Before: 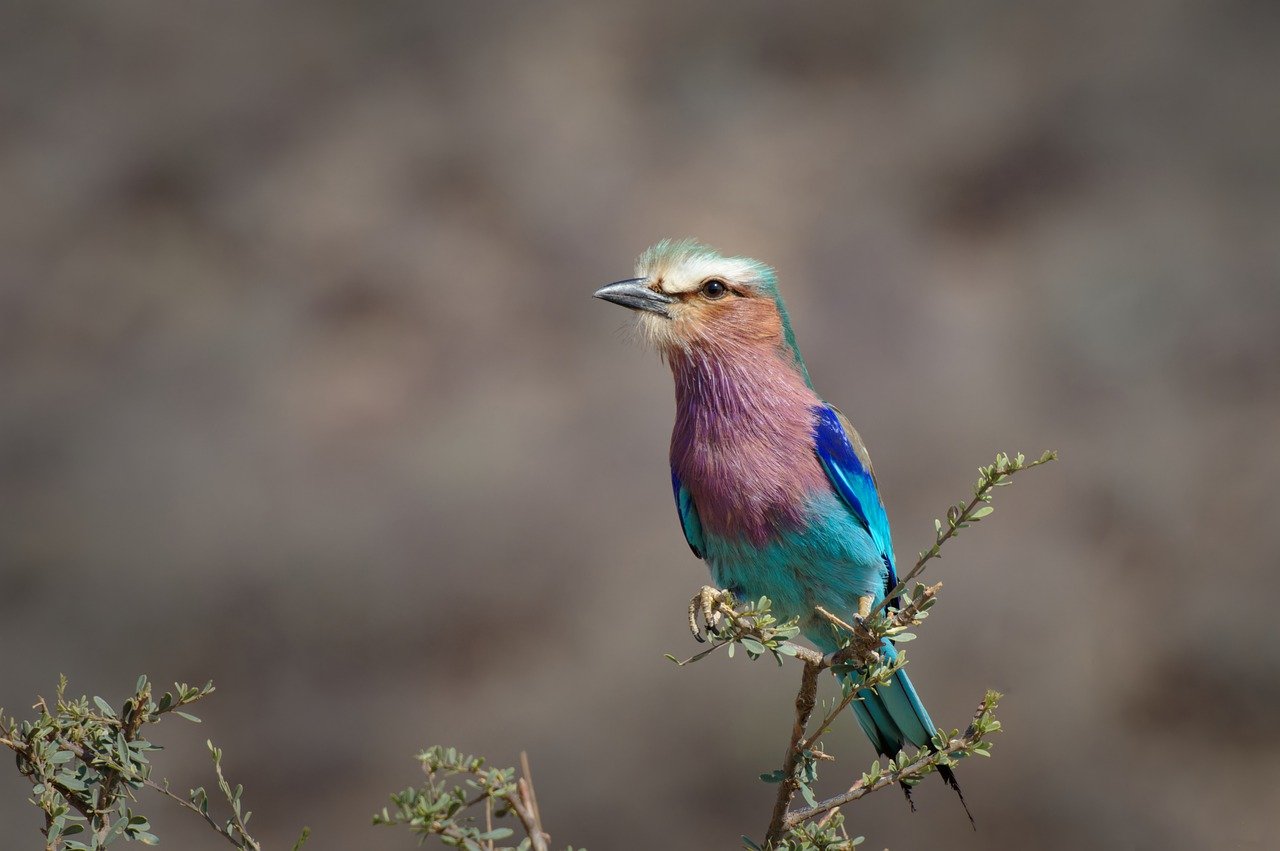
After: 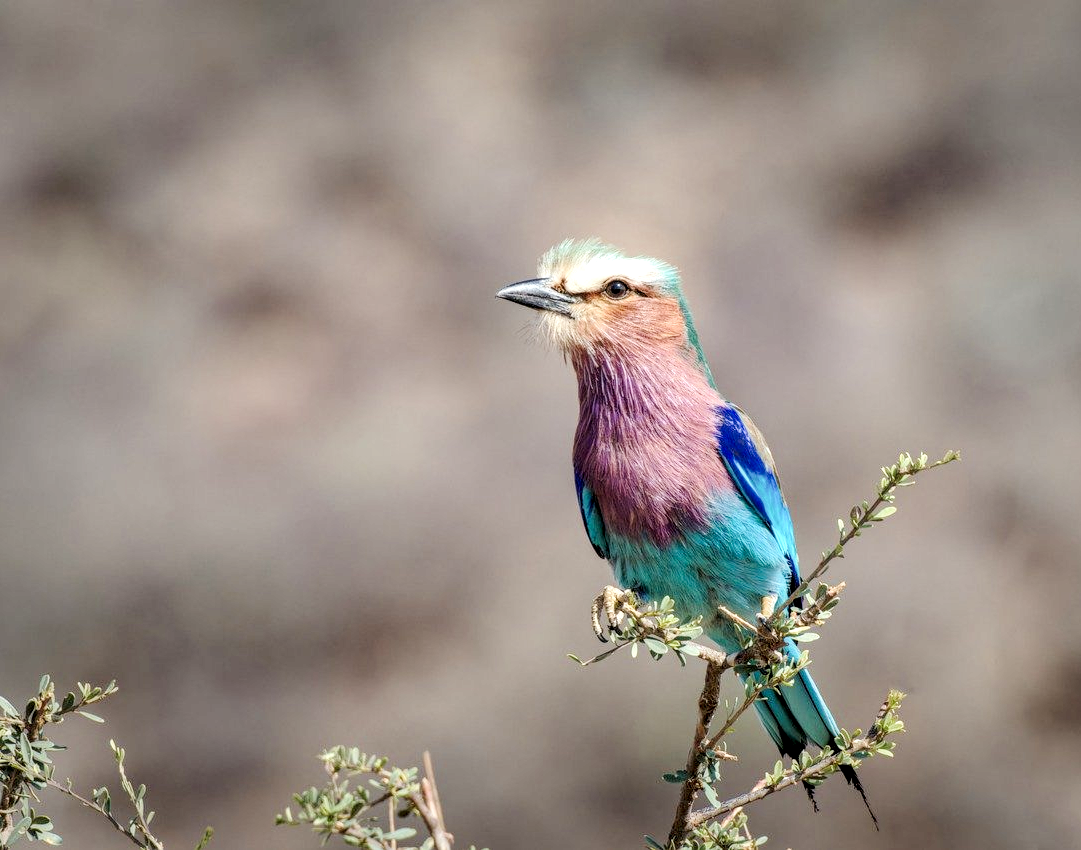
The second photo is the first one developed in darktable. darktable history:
crop: left 7.651%, right 7.86%
exposure: black level correction 0, exposure 1.1 EV, compensate exposure bias true, compensate highlight preservation false
local contrast: detail 160%
filmic rgb: black relative exposure -7.65 EV, white relative exposure 4.56 EV, hardness 3.61
